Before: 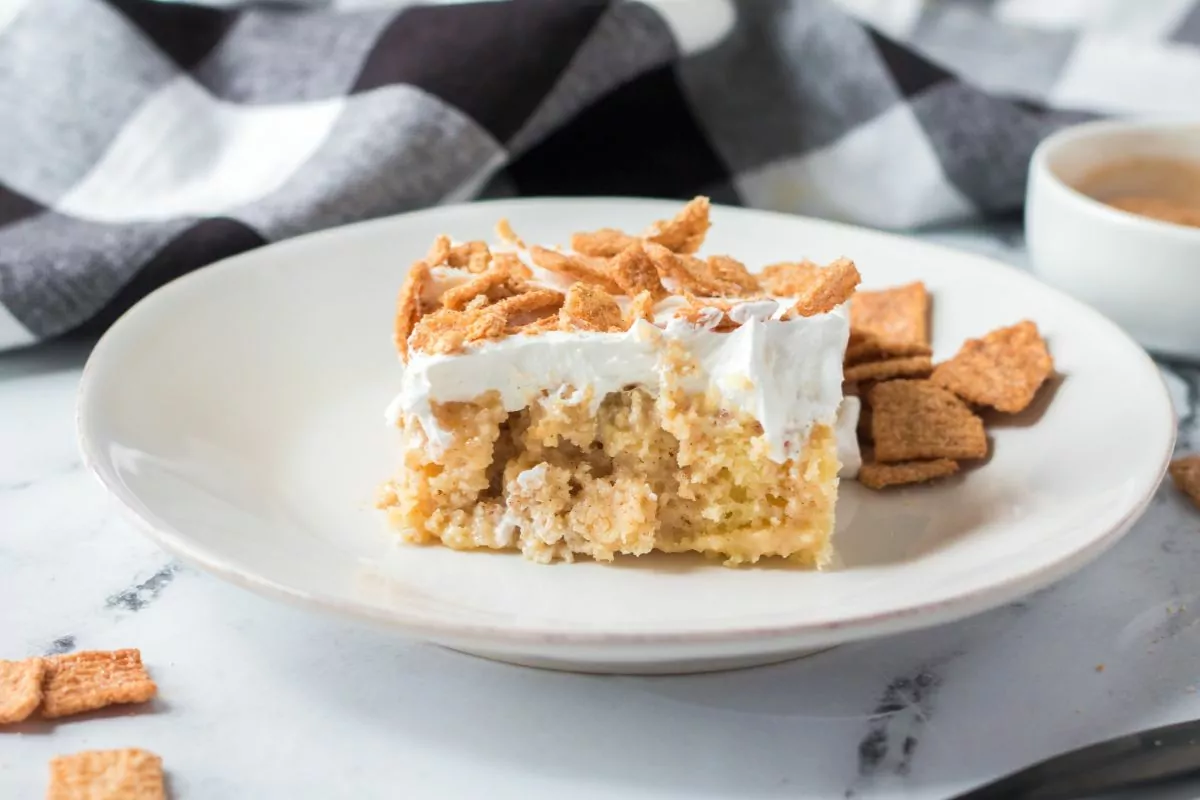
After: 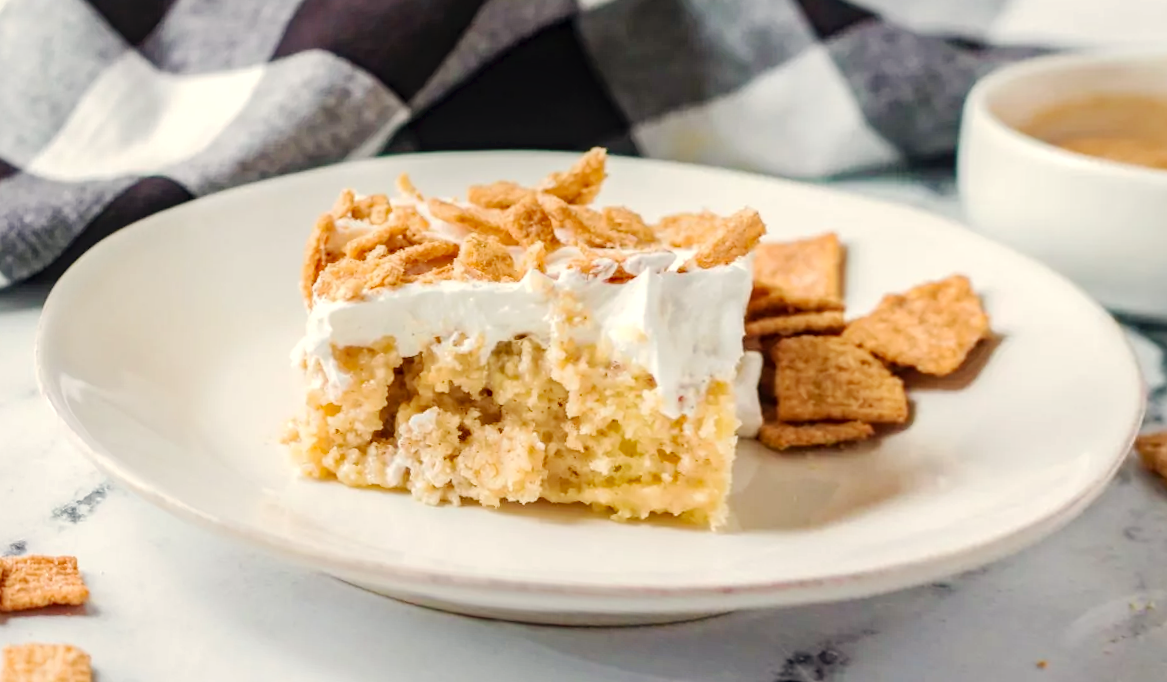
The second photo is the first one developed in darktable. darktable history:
velvia: strength 10%
rotate and perspective: rotation 1.69°, lens shift (vertical) -0.023, lens shift (horizontal) -0.291, crop left 0.025, crop right 0.988, crop top 0.092, crop bottom 0.842
local contrast: on, module defaults
crop and rotate: left 0.614%, top 0.179%, bottom 0.309%
haze removal: compatibility mode true, adaptive false
rgb levels: preserve colors max RGB
white balance: red 1.045, blue 0.932
tone curve: curves: ch0 [(0, 0) (0.003, 0.012) (0.011, 0.02) (0.025, 0.032) (0.044, 0.046) (0.069, 0.06) (0.1, 0.09) (0.136, 0.133) (0.177, 0.182) (0.224, 0.247) (0.277, 0.316) (0.335, 0.396) (0.399, 0.48) (0.468, 0.568) (0.543, 0.646) (0.623, 0.717) (0.709, 0.777) (0.801, 0.846) (0.898, 0.912) (1, 1)], preserve colors none
